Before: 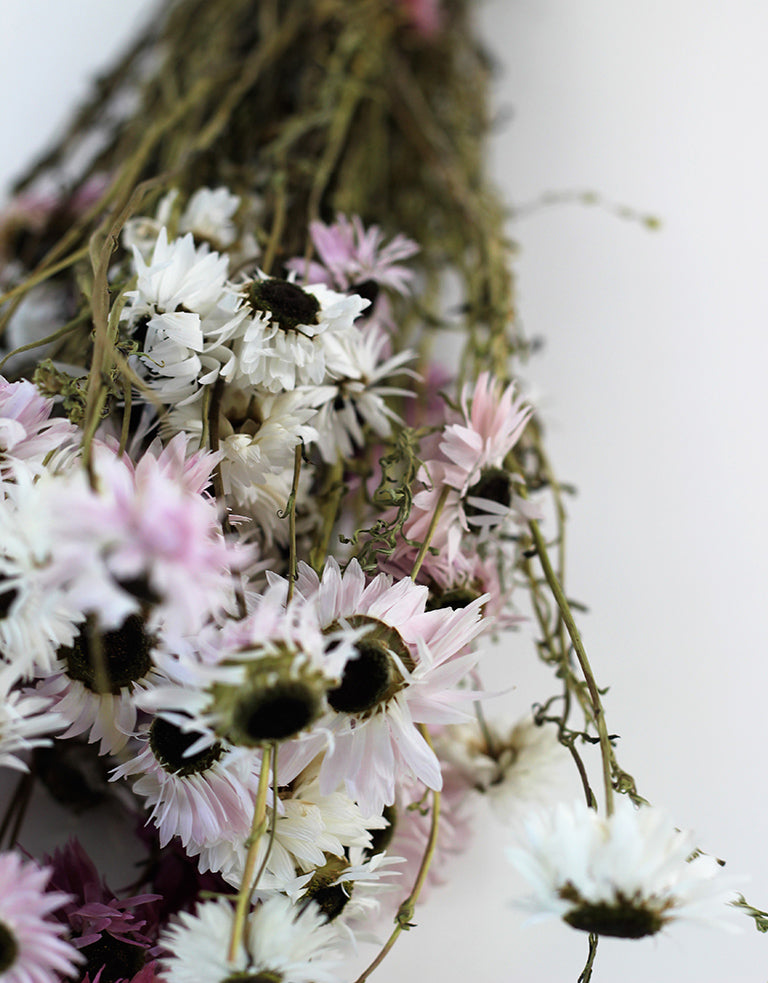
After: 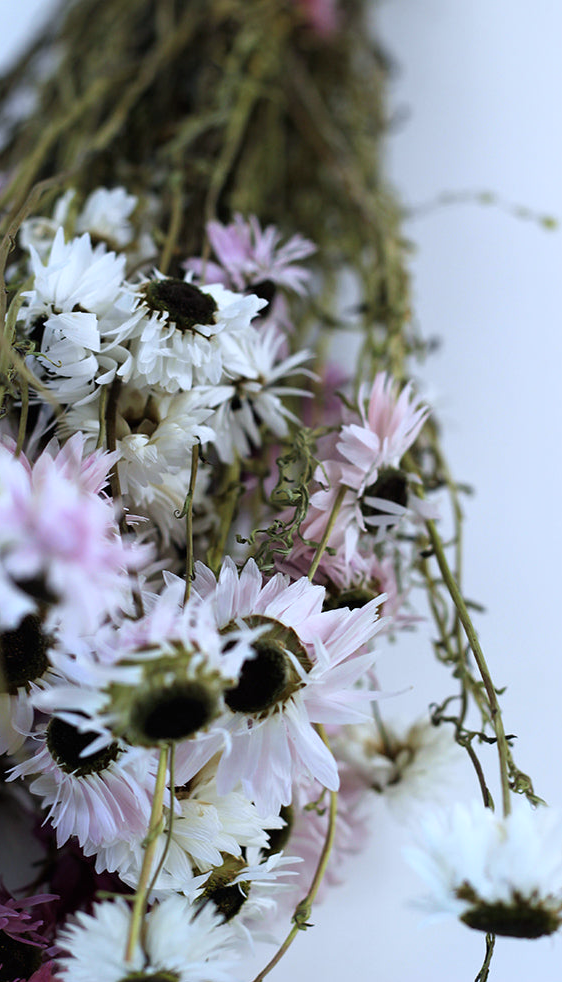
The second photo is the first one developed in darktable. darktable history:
white balance: red 0.931, blue 1.11
crop: left 13.443%, right 13.31%
